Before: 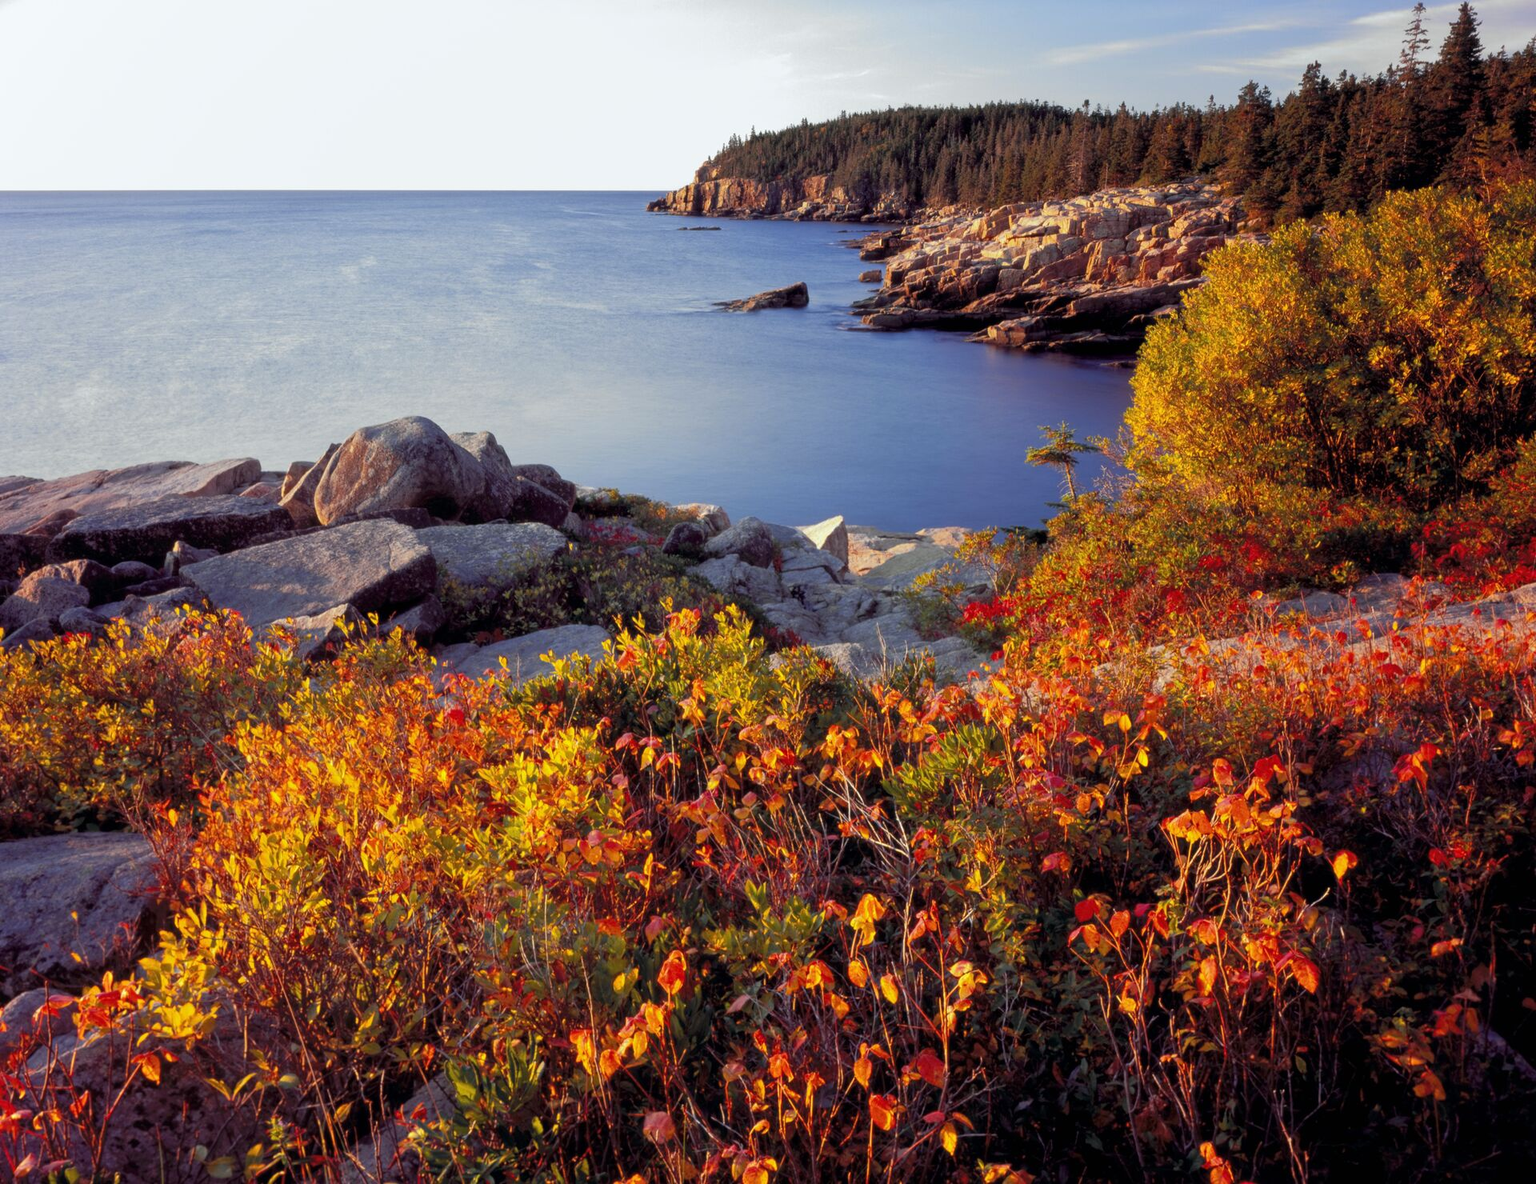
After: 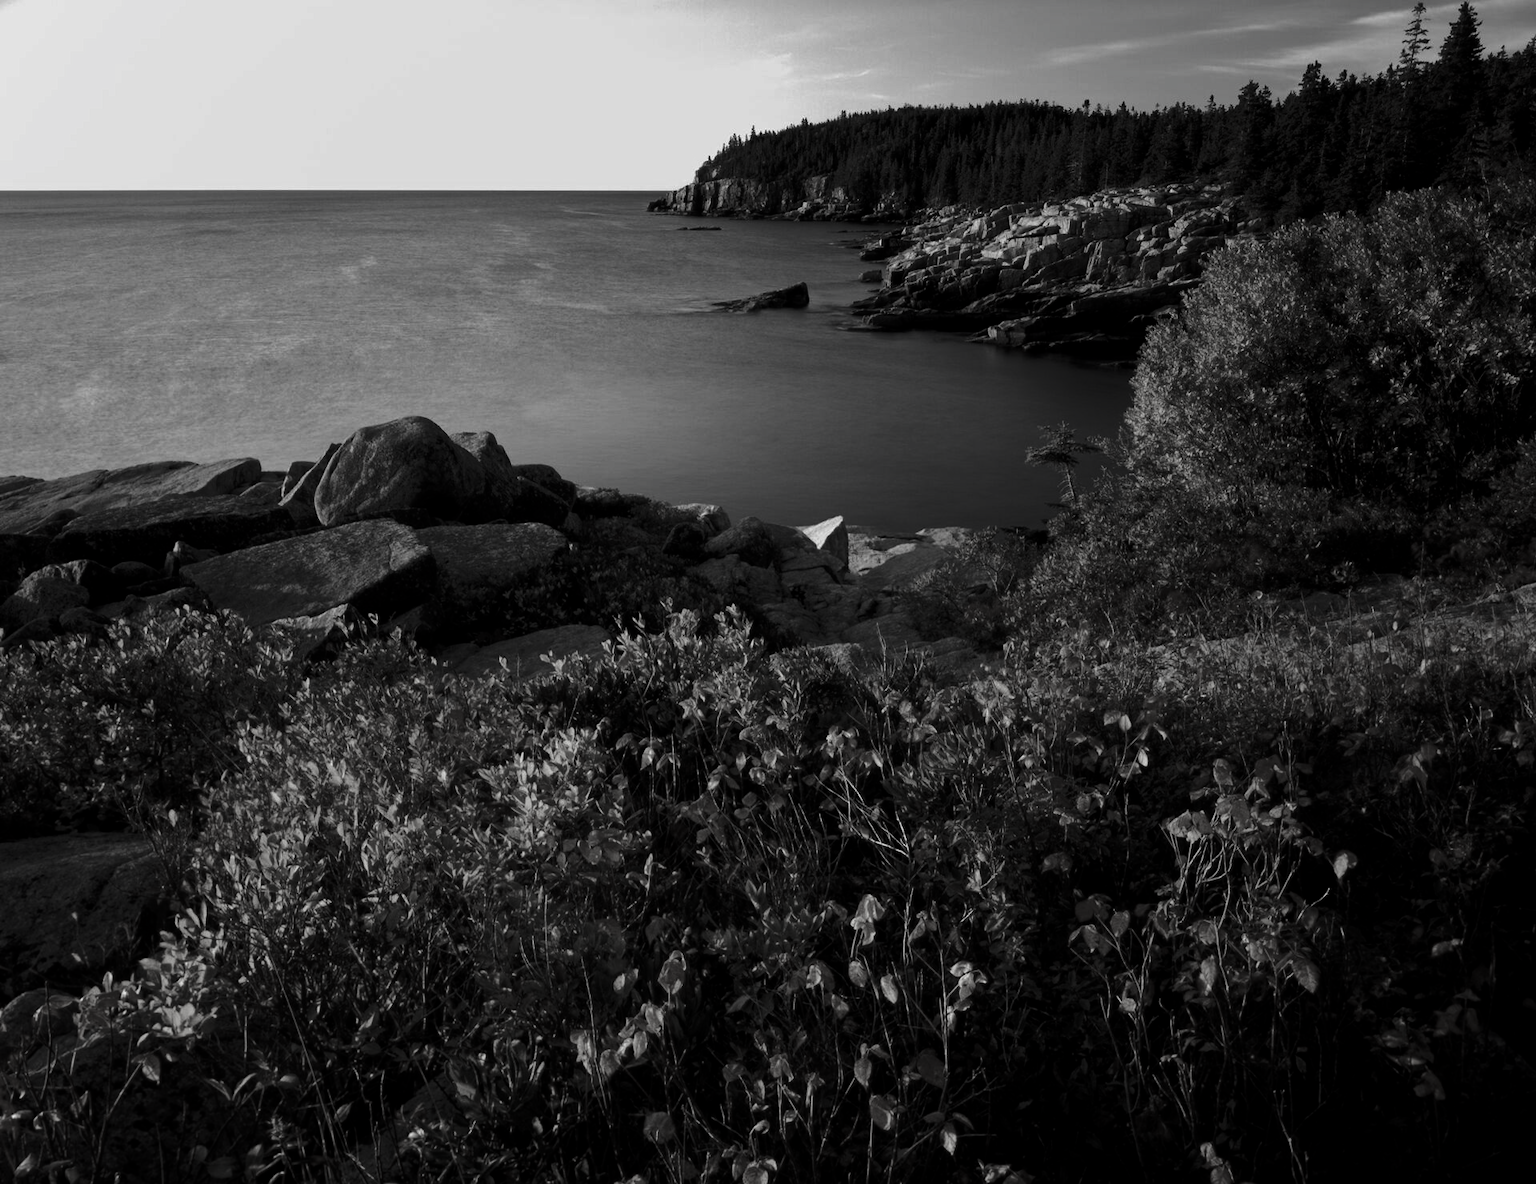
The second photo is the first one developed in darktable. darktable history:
contrast brightness saturation: contrast -0.038, brightness -0.587, saturation -0.989
